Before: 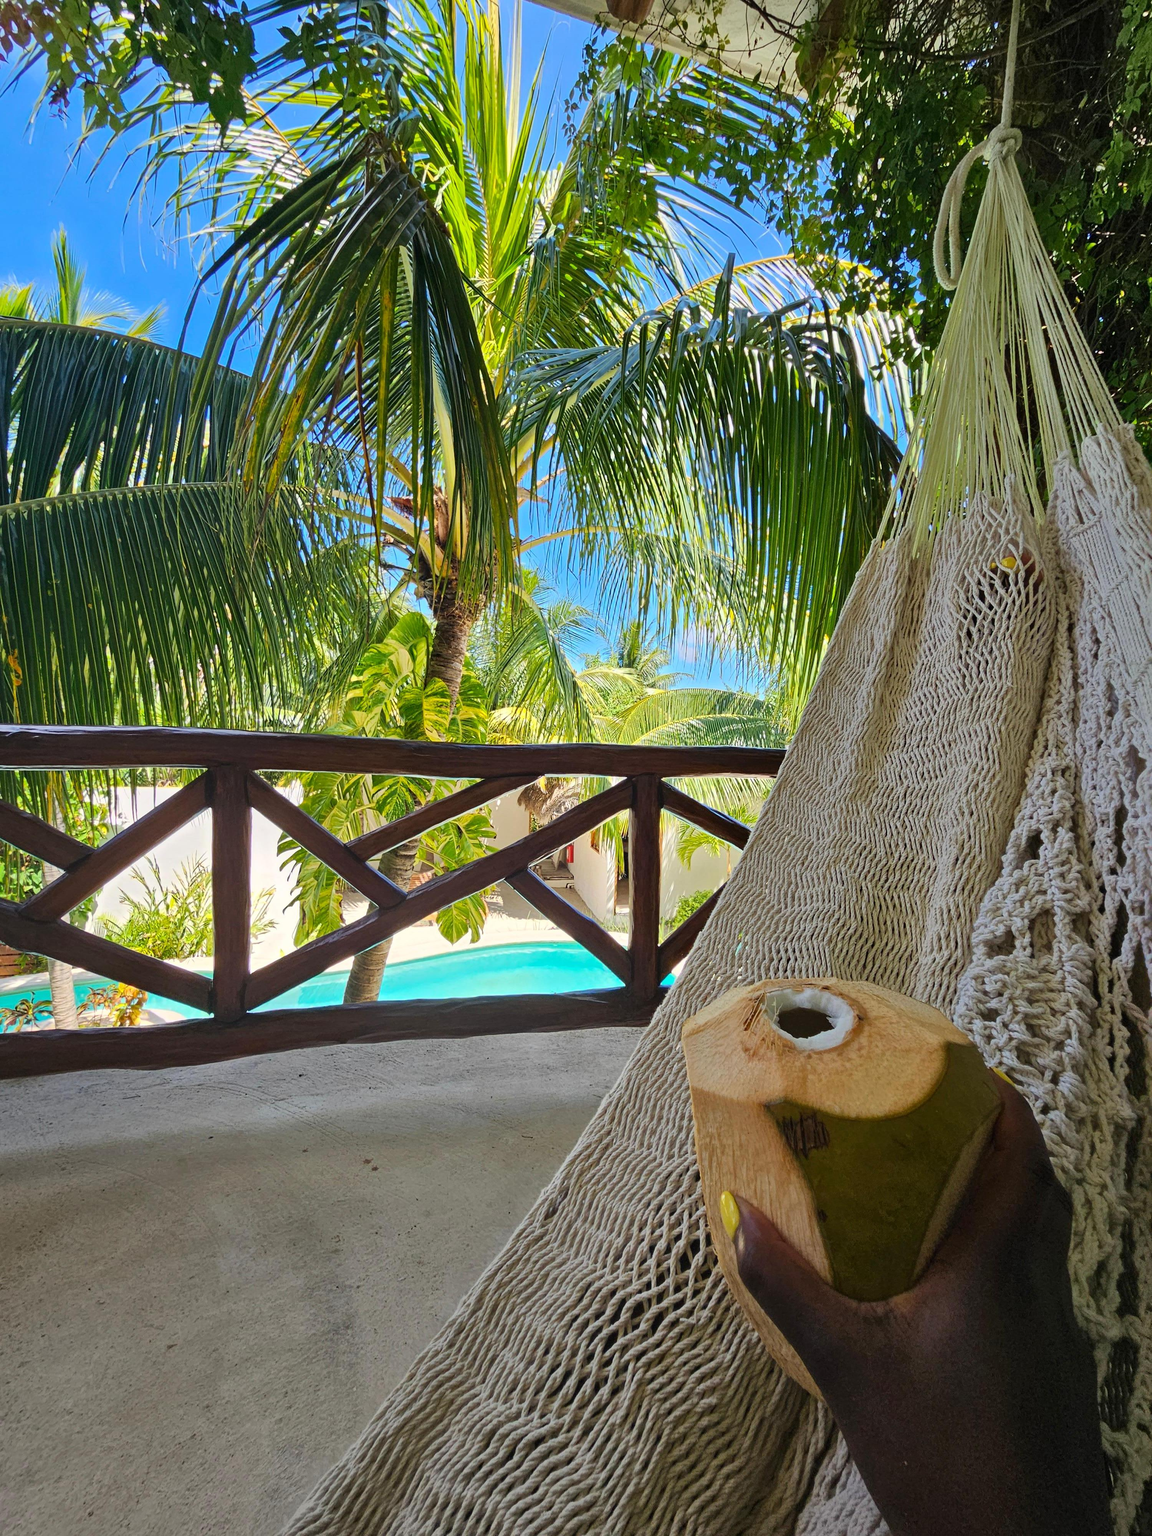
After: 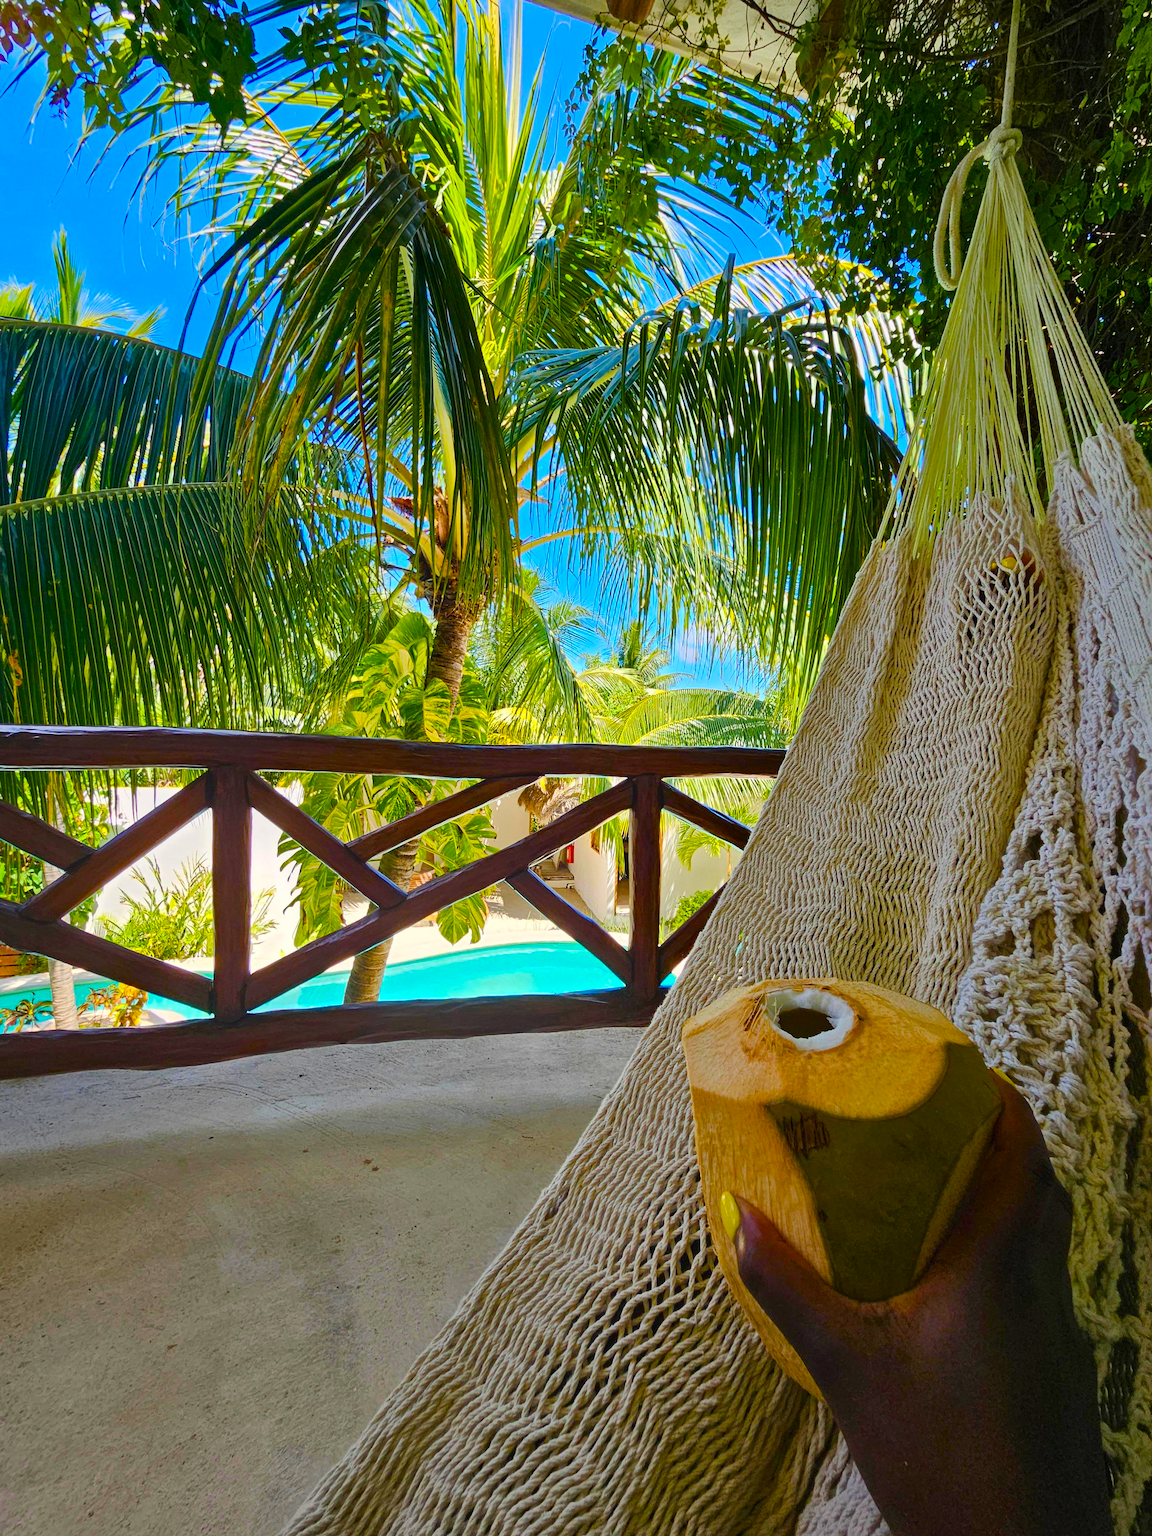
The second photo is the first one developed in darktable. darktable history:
color balance rgb: power › hue 307.78°, linear chroma grading › global chroma 14.491%, perceptual saturation grading › global saturation 27.732%, perceptual saturation grading › highlights -24.948%, perceptual saturation grading › mid-tones 24.877%, perceptual saturation grading › shadows 49.776%, global vibrance 20%
